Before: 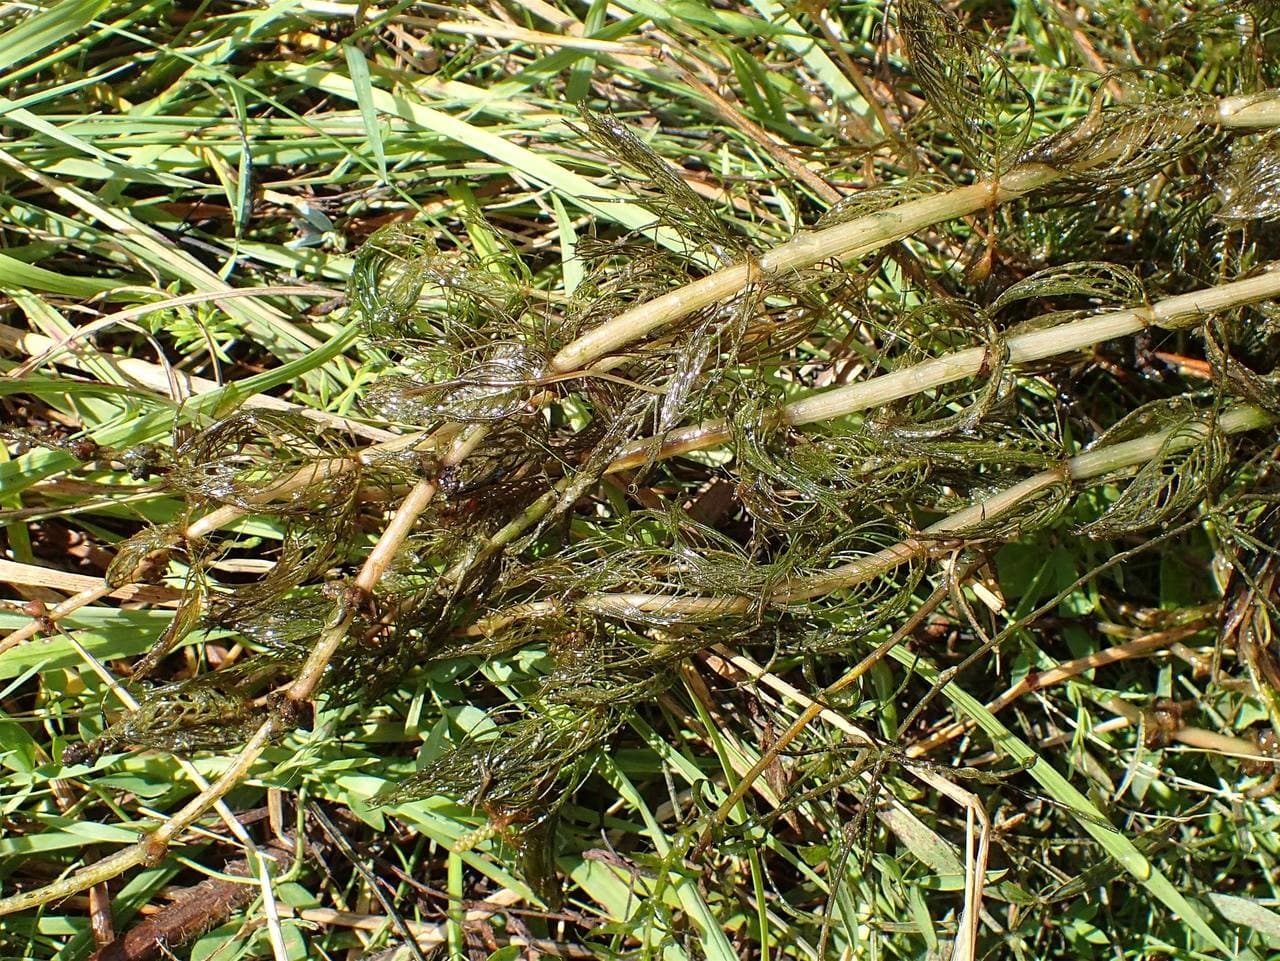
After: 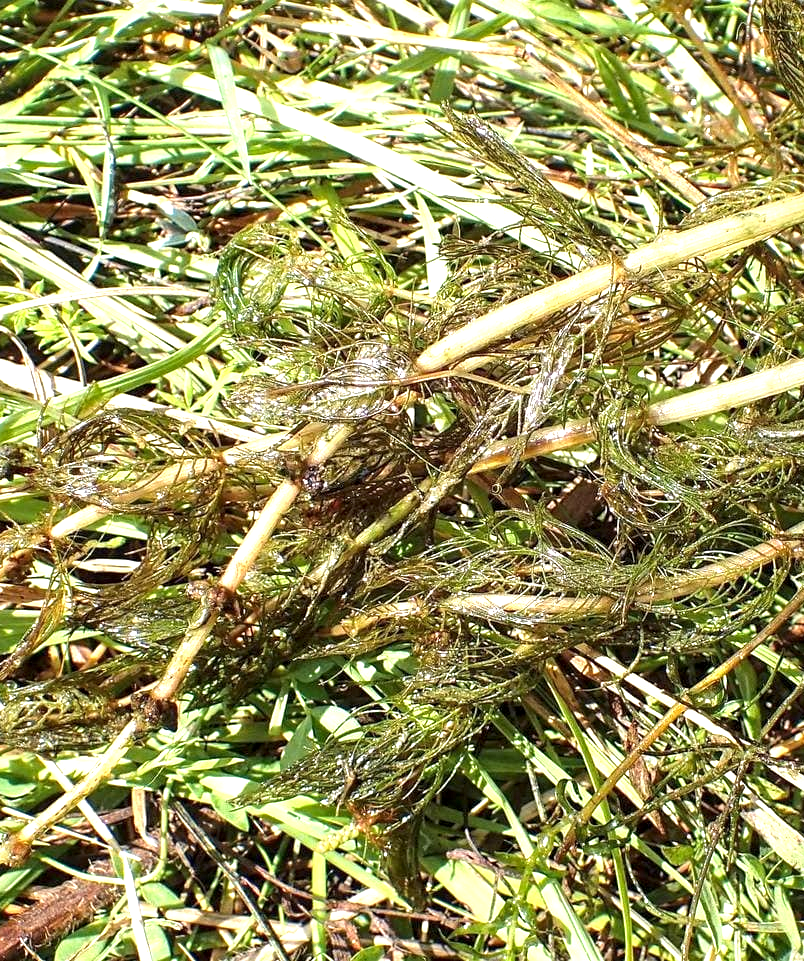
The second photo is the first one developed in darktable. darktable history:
exposure: black level correction 0, exposure 0.95 EV, compensate exposure bias true, compensate highlight preservation false
crop: left 10.644%, right 26.528%
local contrast: shadows 94%
